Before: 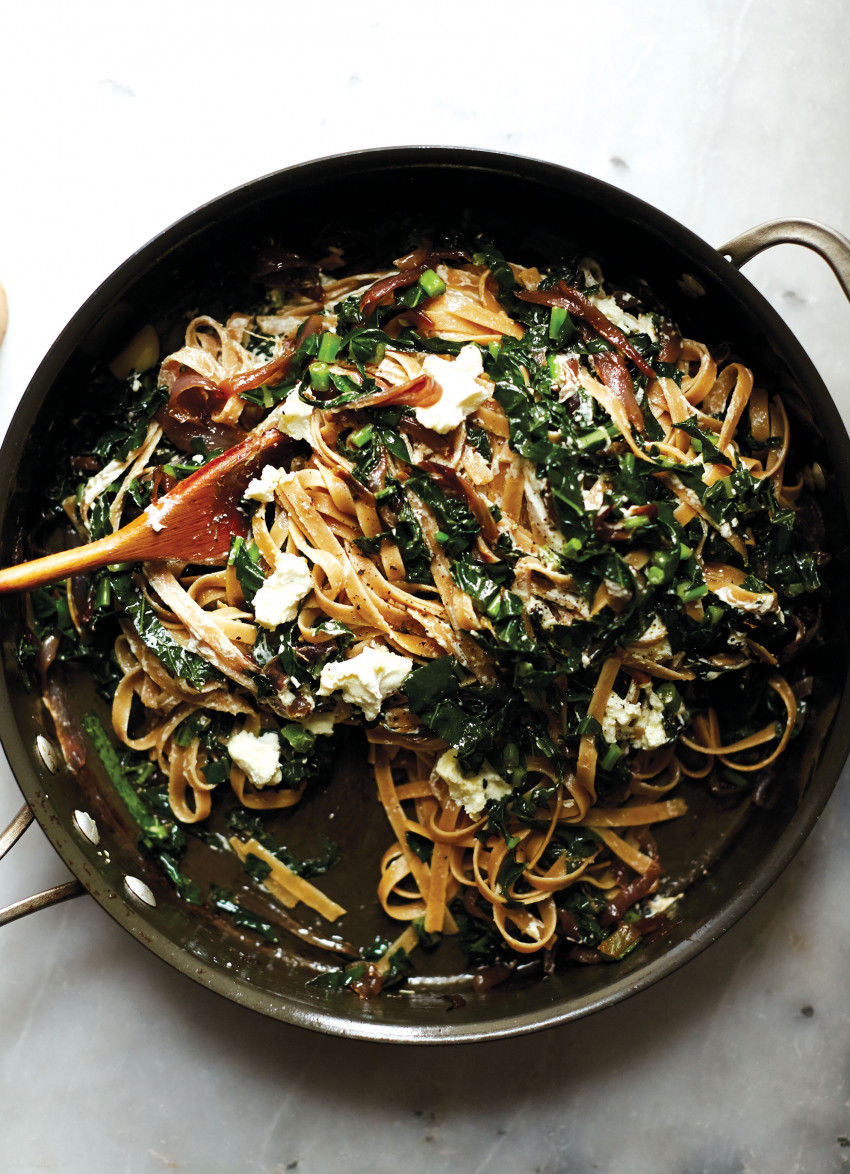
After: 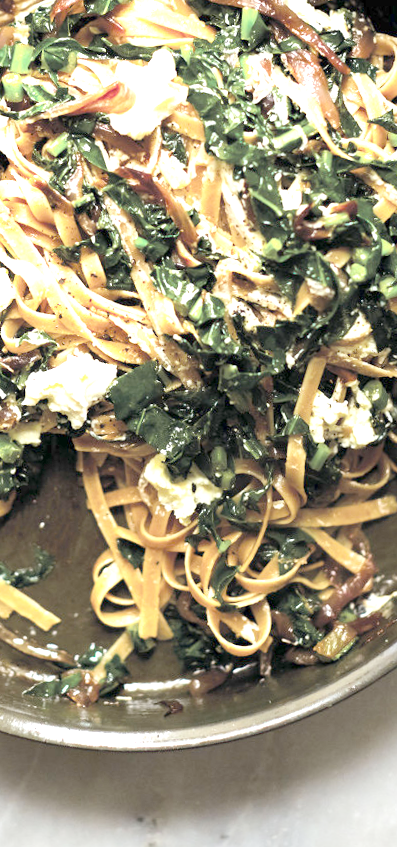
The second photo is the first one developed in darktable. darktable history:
rotate and perspective: rotation -2.22°, lens shift (horizontal) -0.022, automatic cropping off
crop: left 35.432%, top 26.233%, right 20.145%, bottom 3.432%
tone equalizer "contrast tone curve: medium": -8 EV -0.75 EV, -7 EV -0.7 EV, -6 EV -0.6 EV, -5 EV -0.4 EV, -3 EV 0.4 EV, -2 EV 0.6 EV, -1 EV 0.7 EV, +0 EV 0.75 EV, edges refinement/feathering 500, mask exposure compensation -1.57 EV, preserve details no
